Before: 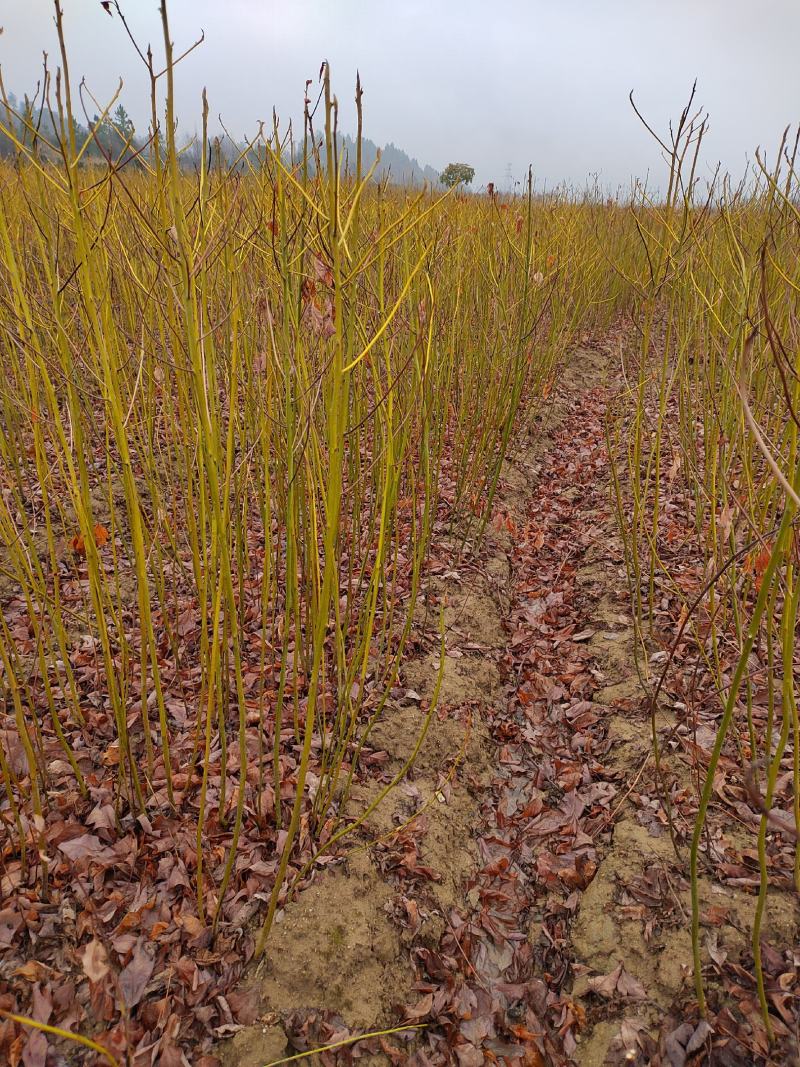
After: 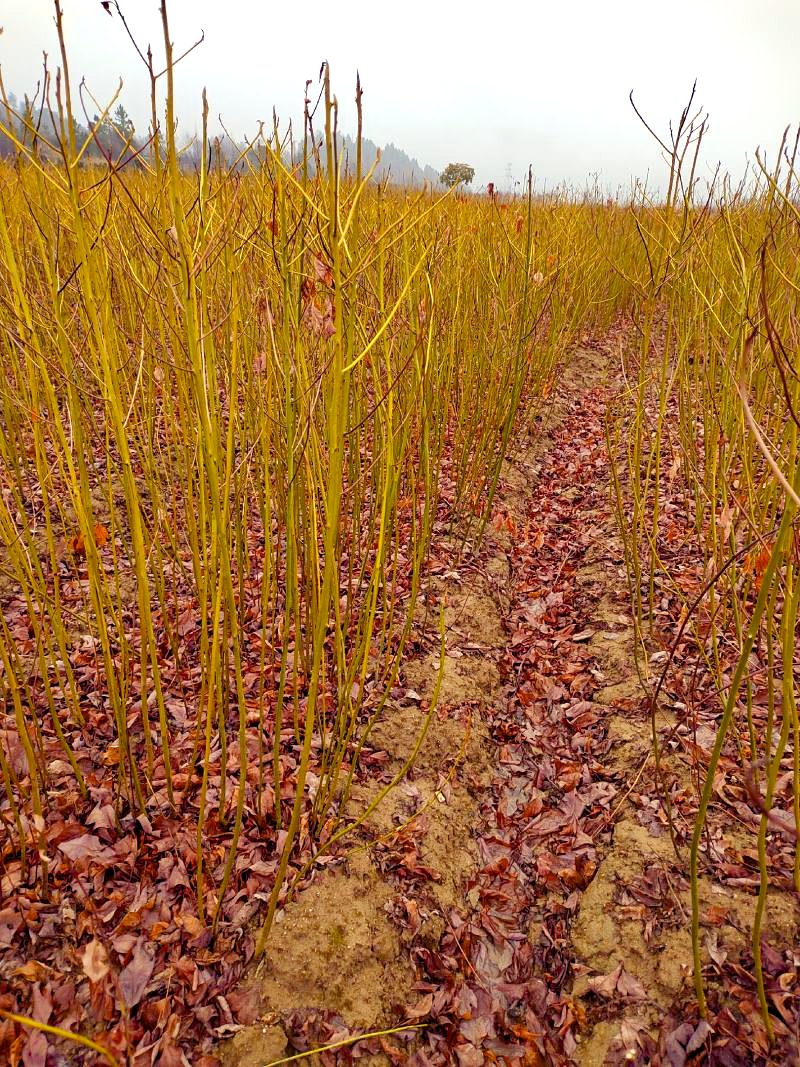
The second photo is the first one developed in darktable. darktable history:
color balance rgb: shadows lift › luminance -21.66%, shadows lift › chroma 8.98%, shadows lift › hue 283.37°, power › chroma 1.05%, power › hue 25.59°, highlights gain › luminance 6.08%, highlights gain › chroma 2.55%, highlights gain › hue 90°, global offset › luminance -0.87%, perceptual saturation grading › global saturation 25%, perceptual saturation grading › highlights -28.39%, perceptual saturation grading › shadows 33.98%
exposure: black level correction 0, exposure 0.5 EV, compensate exposure bias true, compensate highlight preservation false
contrast equalizer: y [[0.5, 0.5, 0.468, 0.5, 0.5, 0.5], [0.5 ×6], [0.5 ×6], [0 ×6], [0 ×6]]
